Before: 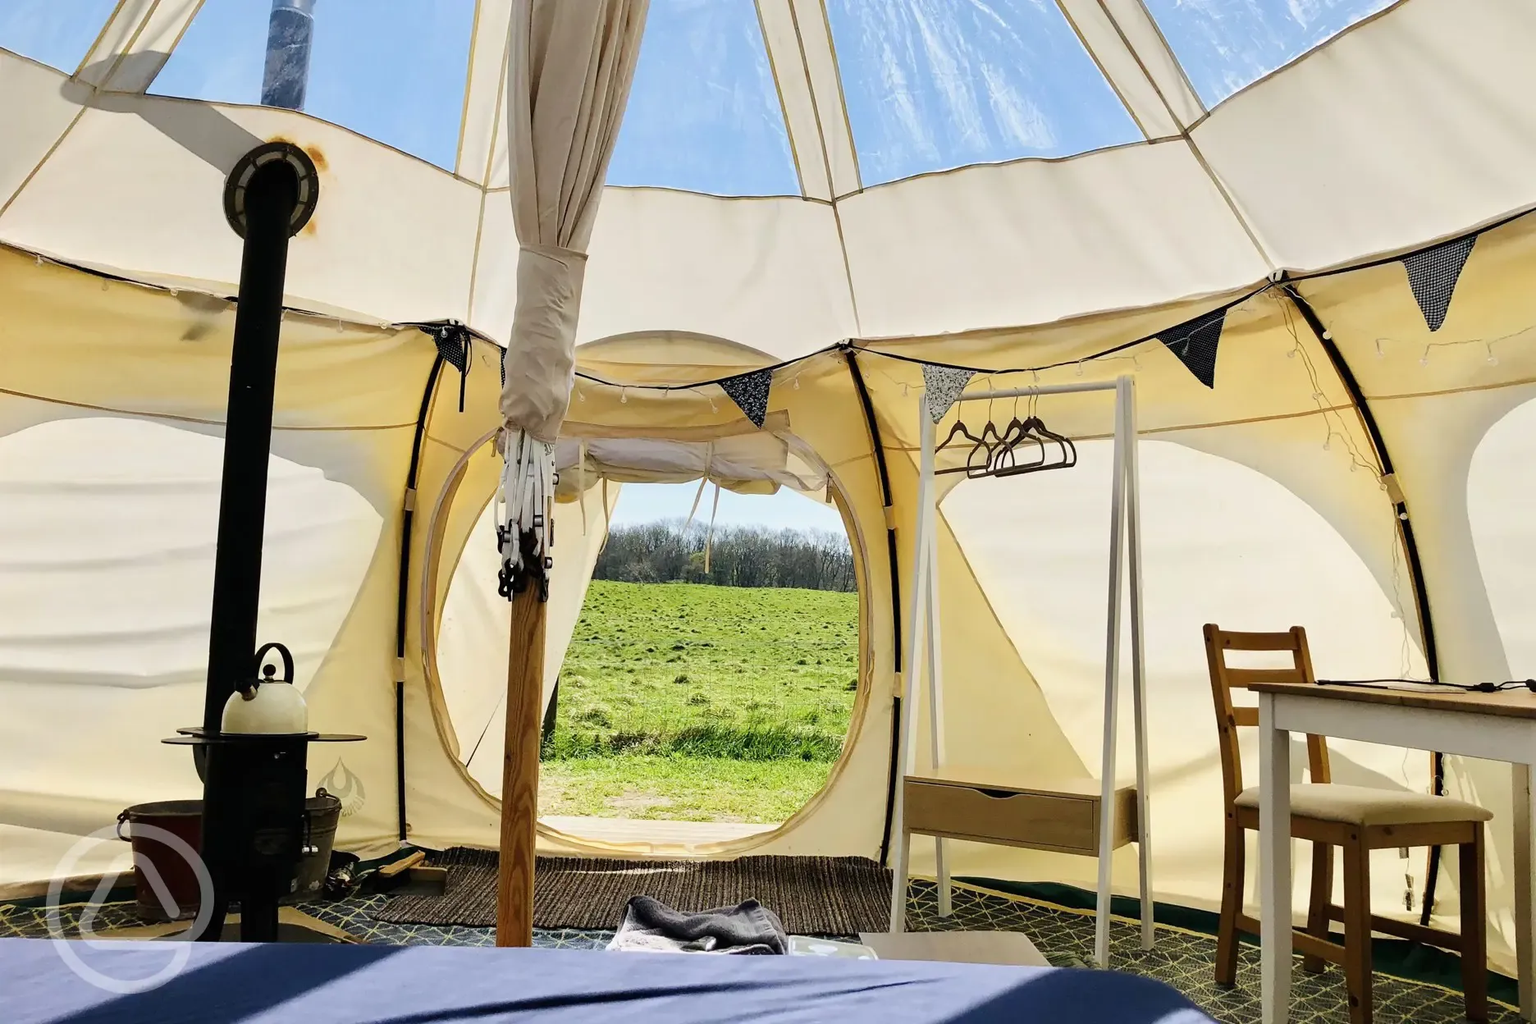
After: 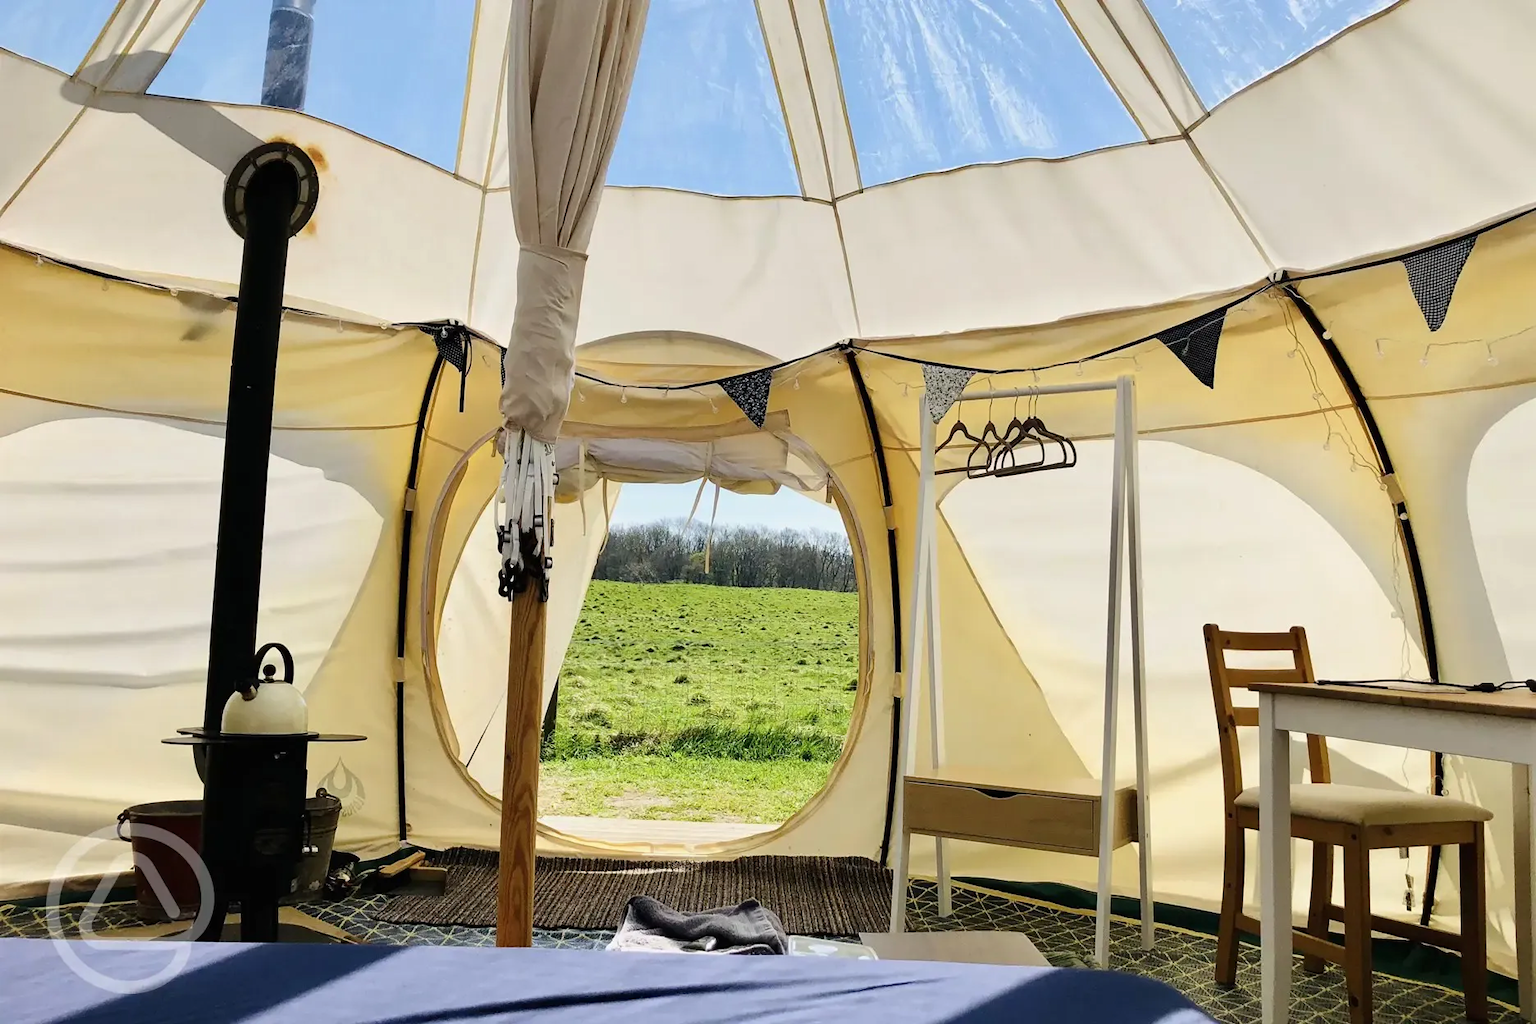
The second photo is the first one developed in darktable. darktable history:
base curve: curves: ch0 [(0, 0) (0.472, 0.455) (1, 1)], preserve colors none
